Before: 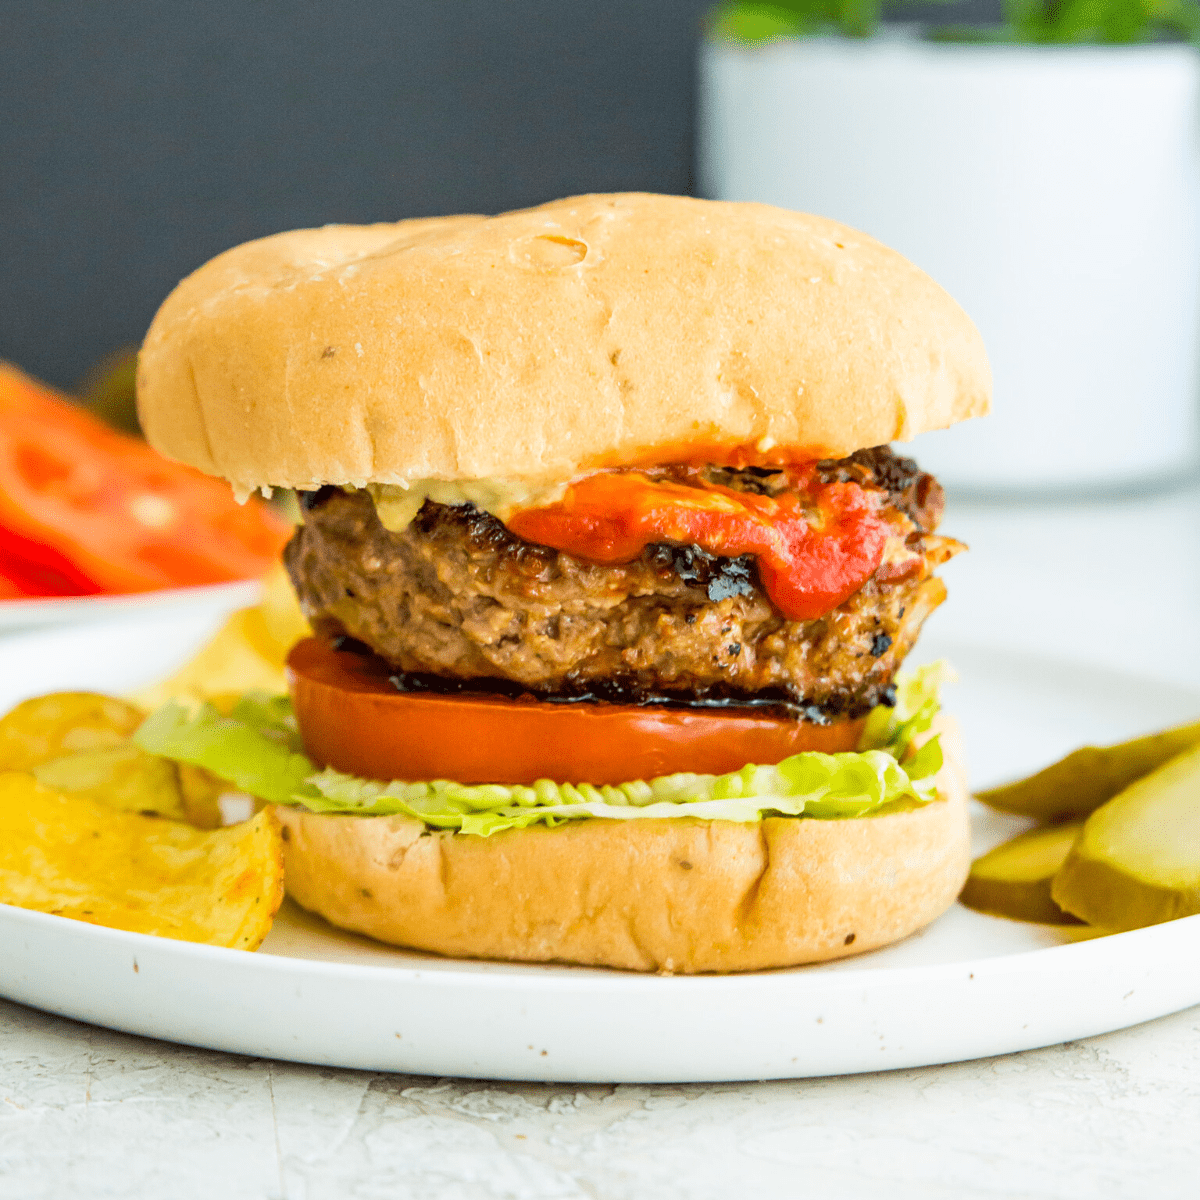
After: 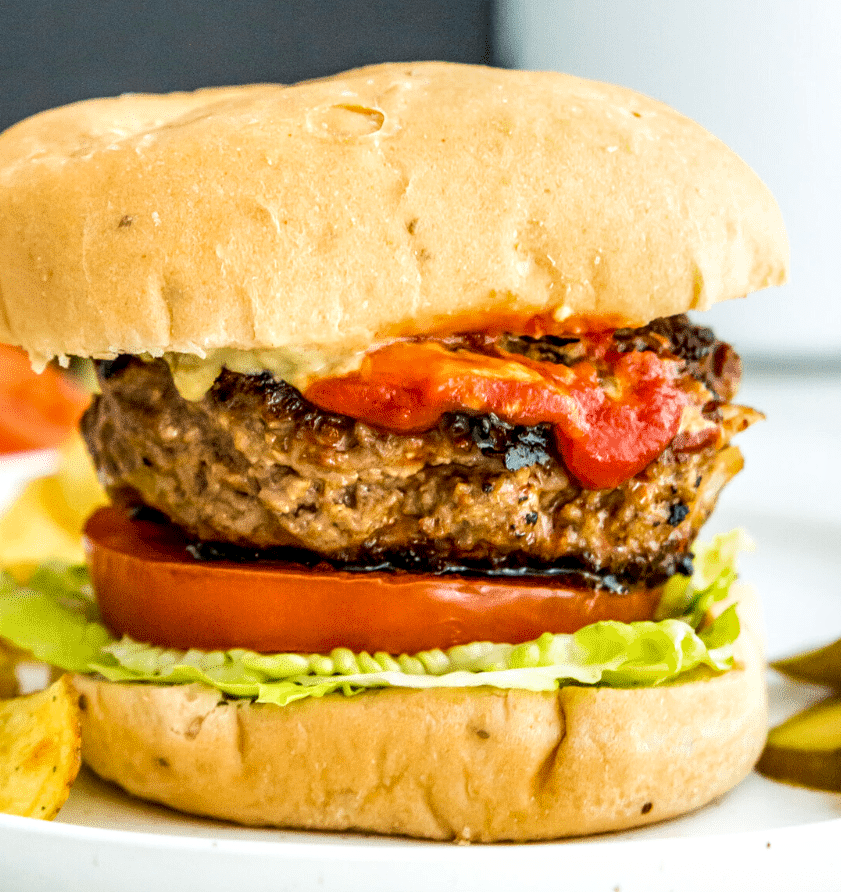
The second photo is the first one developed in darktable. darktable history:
crop and rotate: left 16.92%, top 10.917%, right 12.923%, bottom 14.735%
local contrast: detail 150%
